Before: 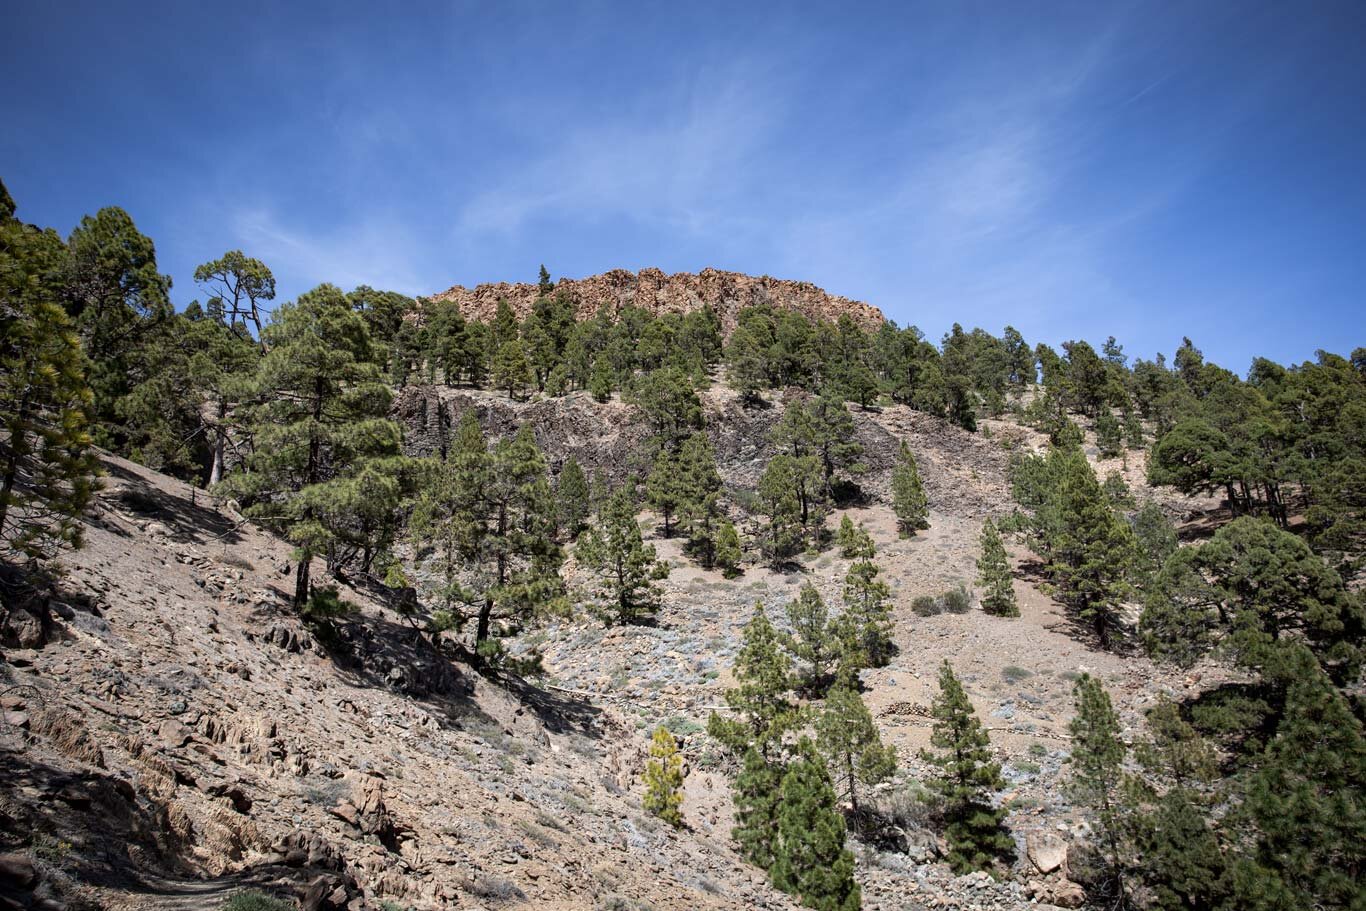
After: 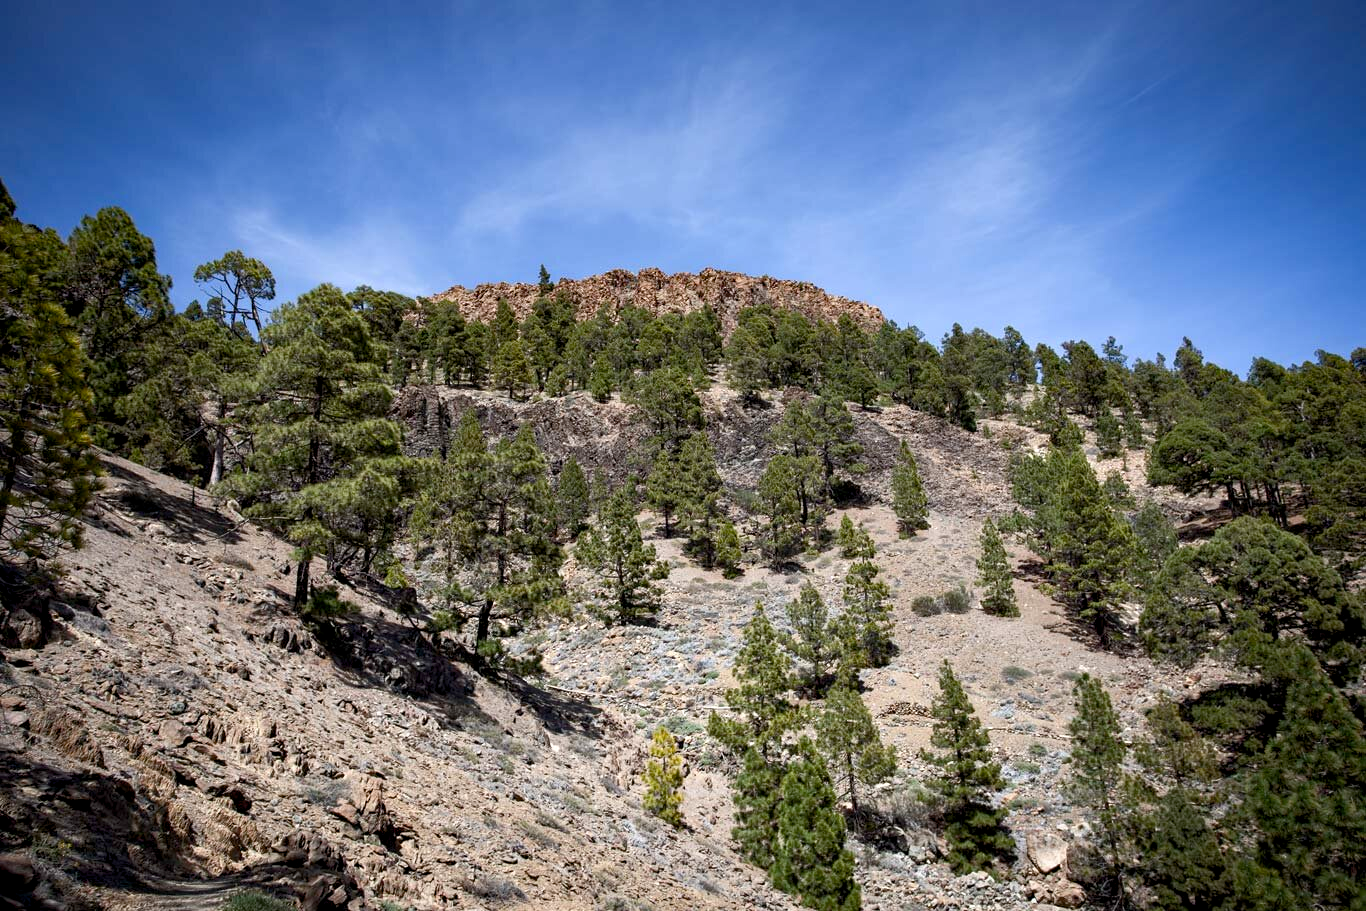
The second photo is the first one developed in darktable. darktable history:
color balance rgb: power › hue 212.09°, global offset › luminance -0.356%, perceptual saturation grading › global saturation 20%, perceptual saturation grading › highlights -24.93%, perceptual saturation grading › shadows 25.543%, perceptual brilliance grading › global brilliance -17.09%, perceptual brilliance grading › highlights 28.583%, contrast -10.078%
